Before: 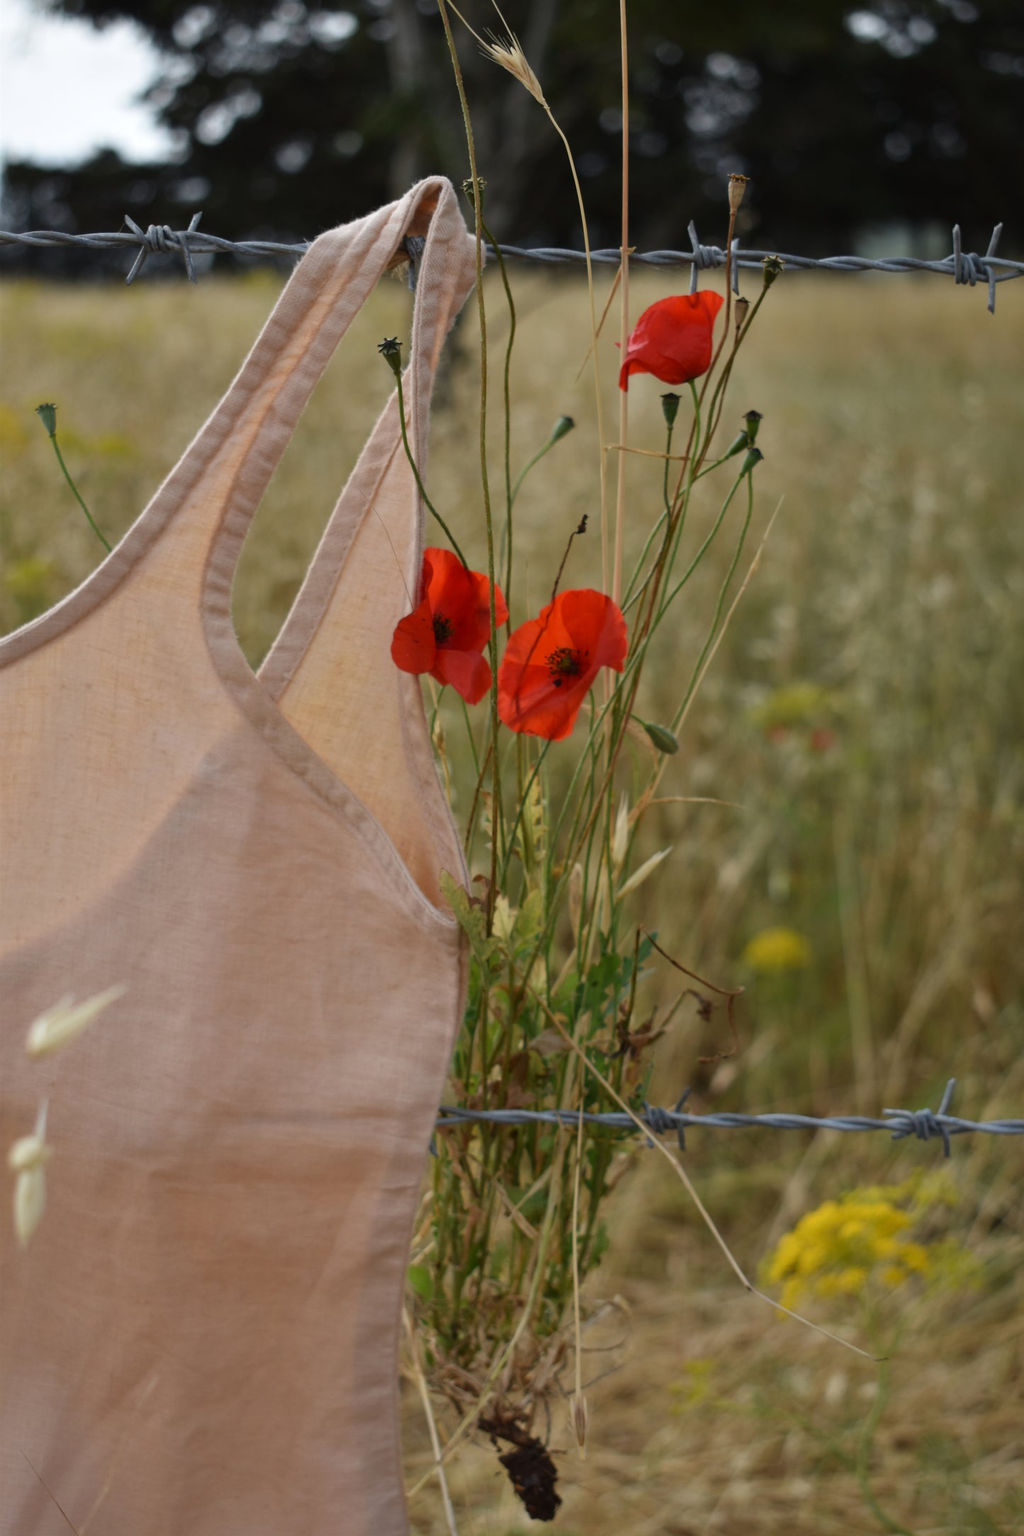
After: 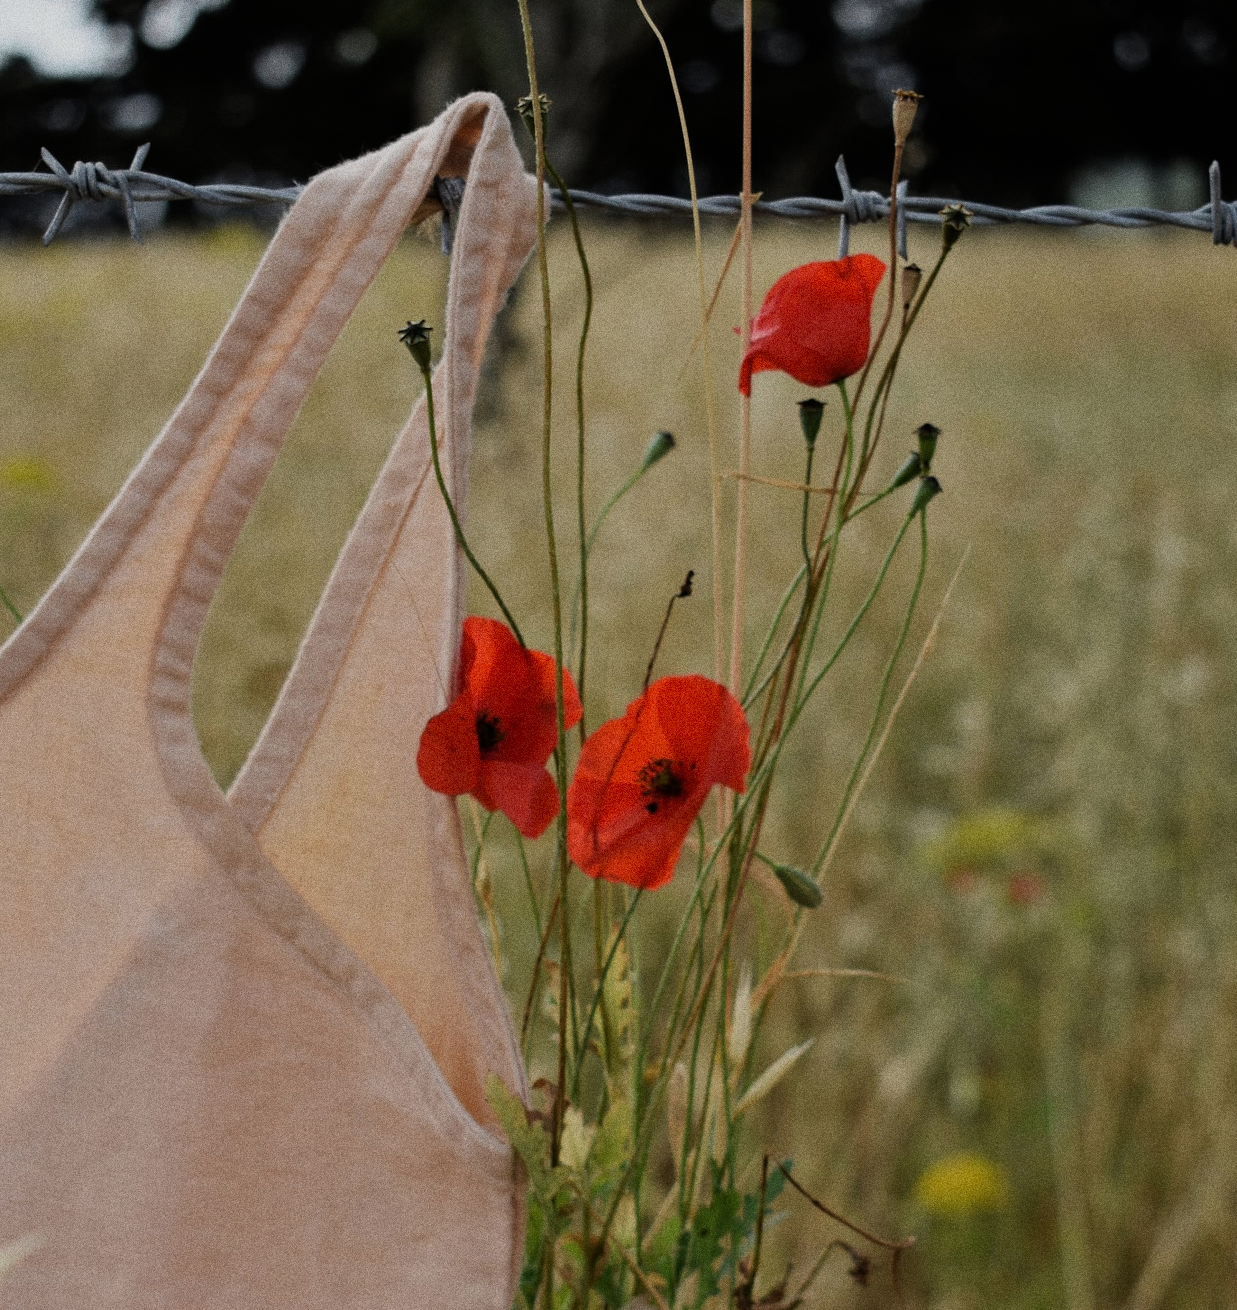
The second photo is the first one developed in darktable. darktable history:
crop and rotate: left 9.345%, top 7.22%, right 4.982%, bottom 32.331%
grain: coarseness 0.09 ISO, strength 40%
filmic rgb: black relative exposure -6.68 EV, white relative exposure 4.56 EV, hardness 3.25
